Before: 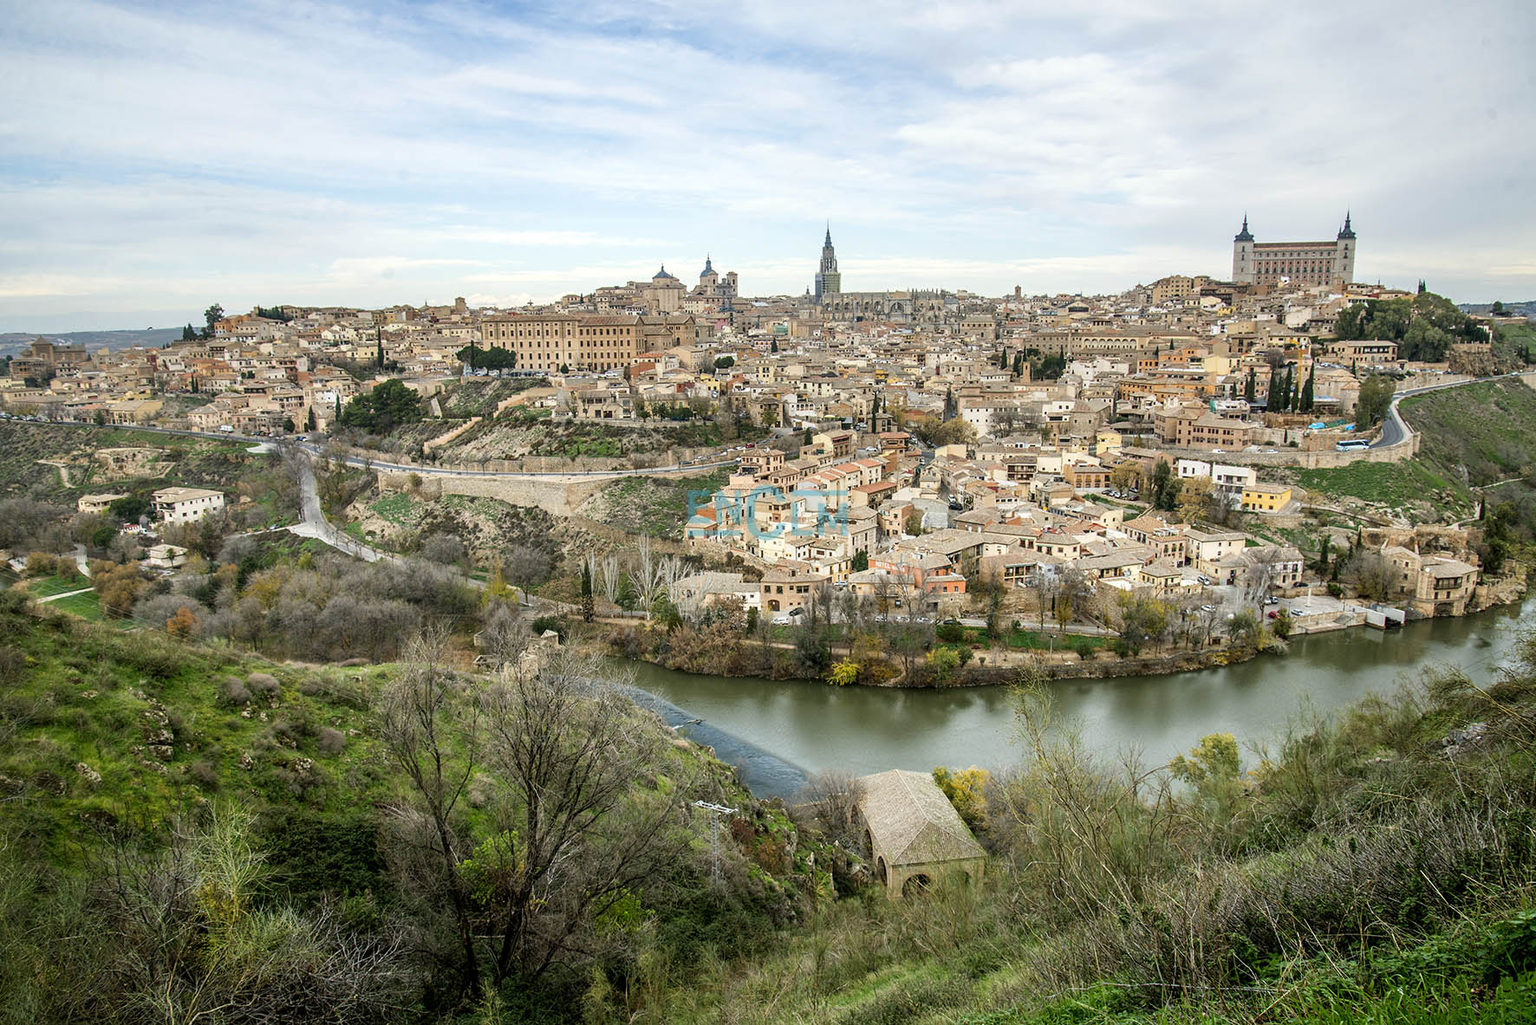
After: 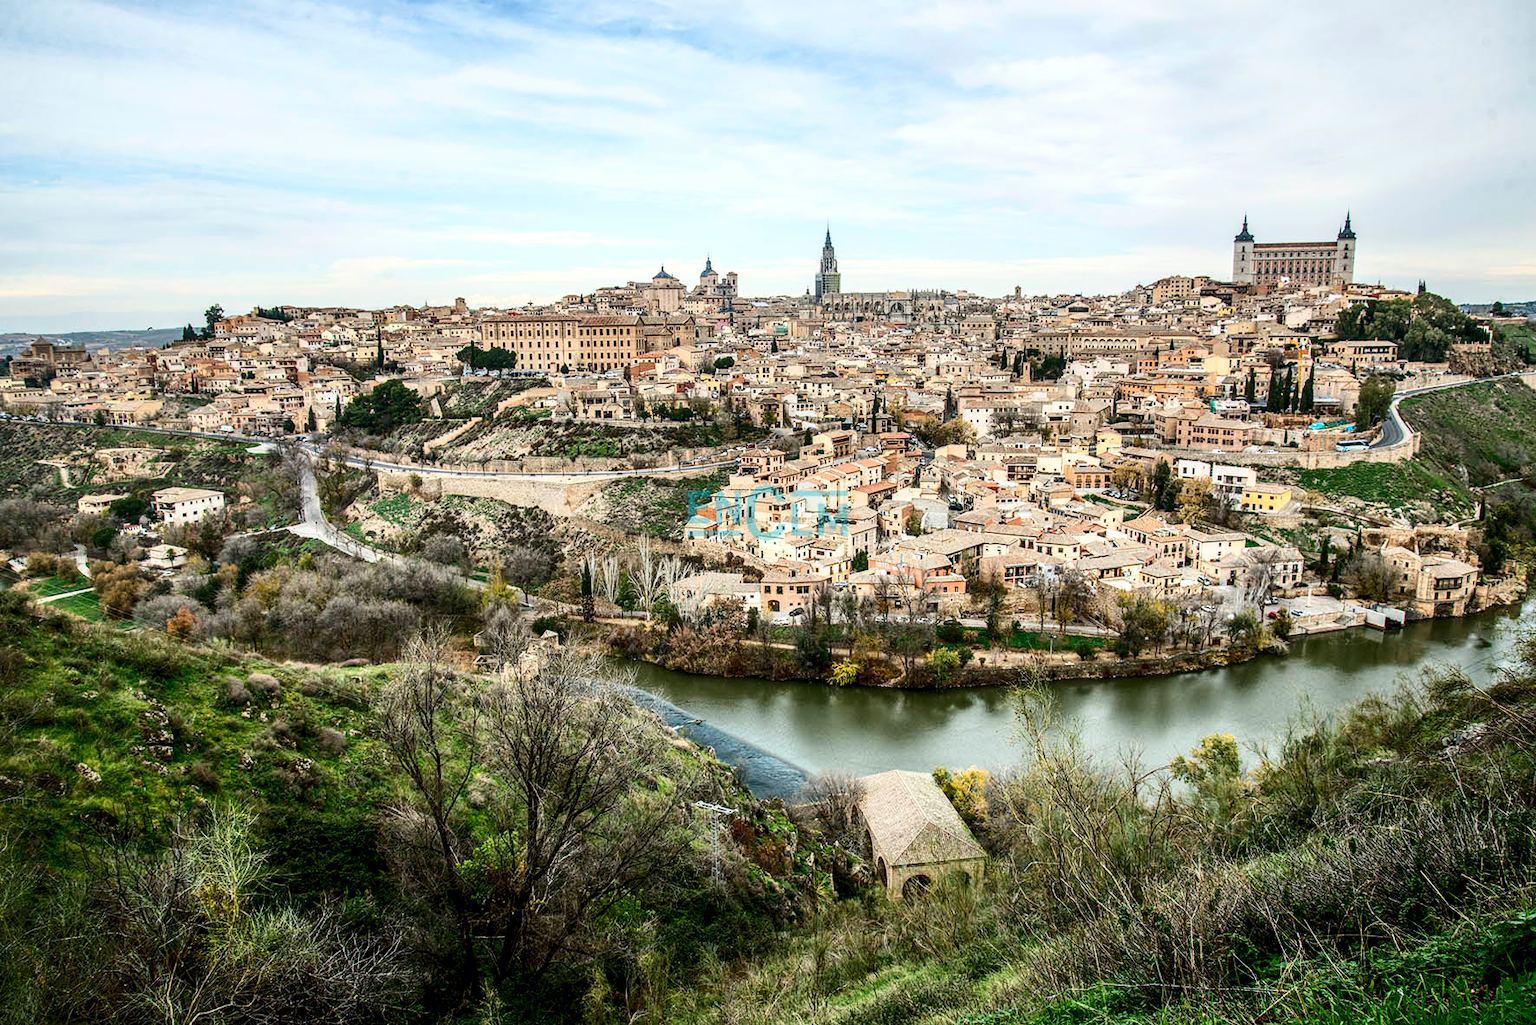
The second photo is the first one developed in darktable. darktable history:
contrast brightness saturation: contrast 0.277
local contrast: on, module defaults
